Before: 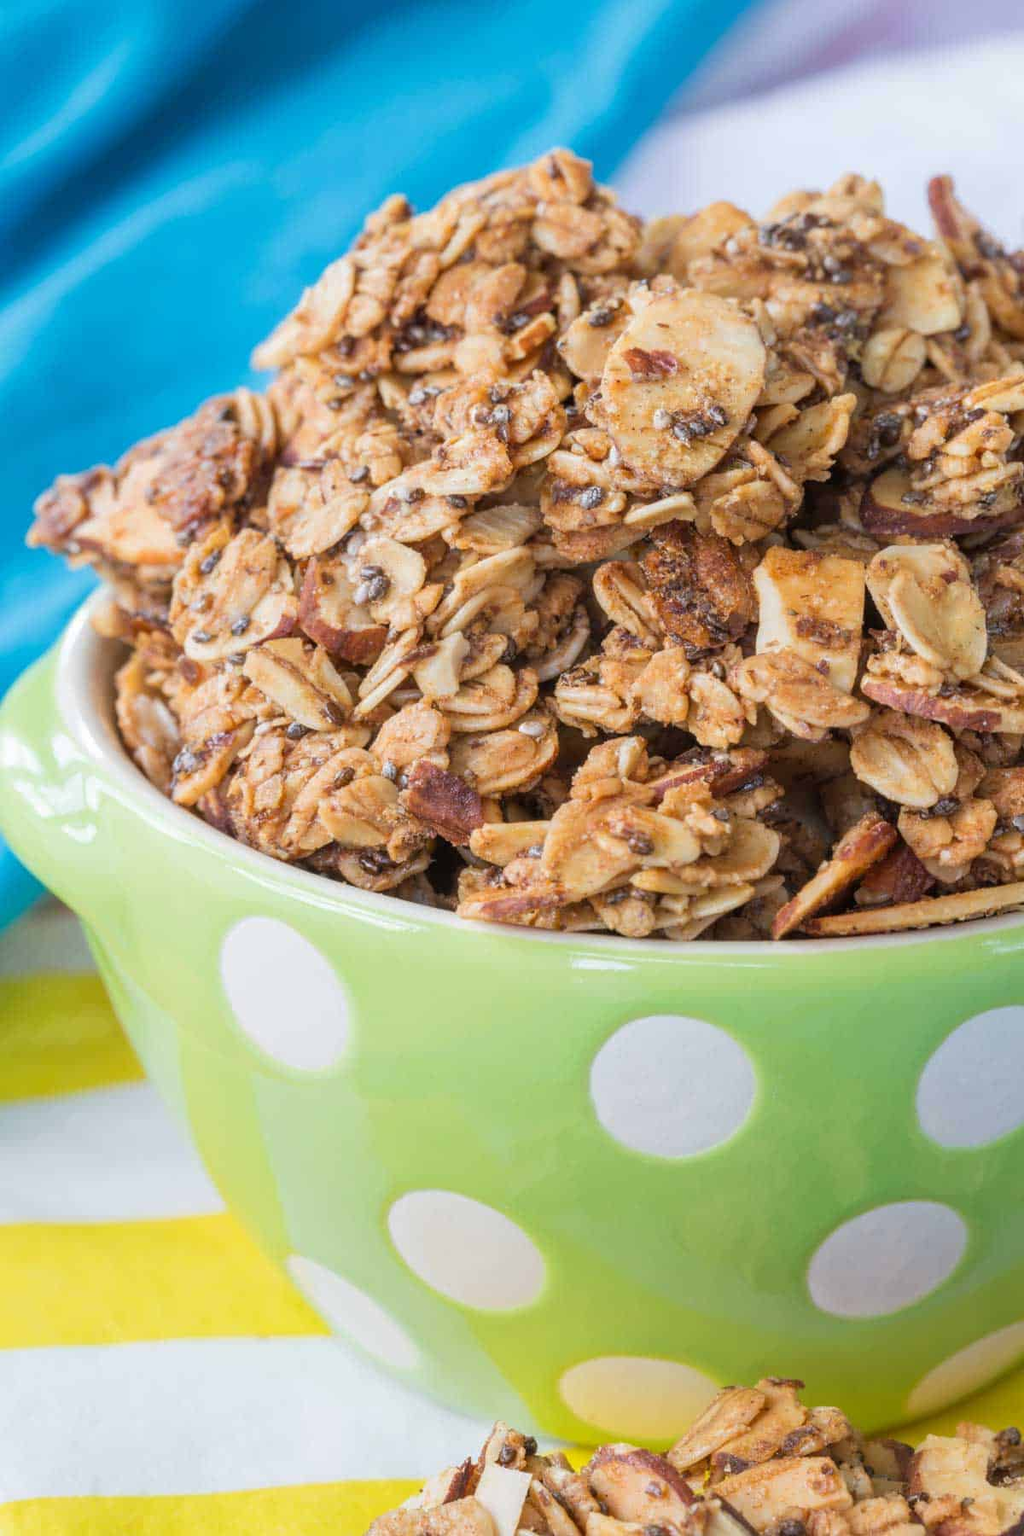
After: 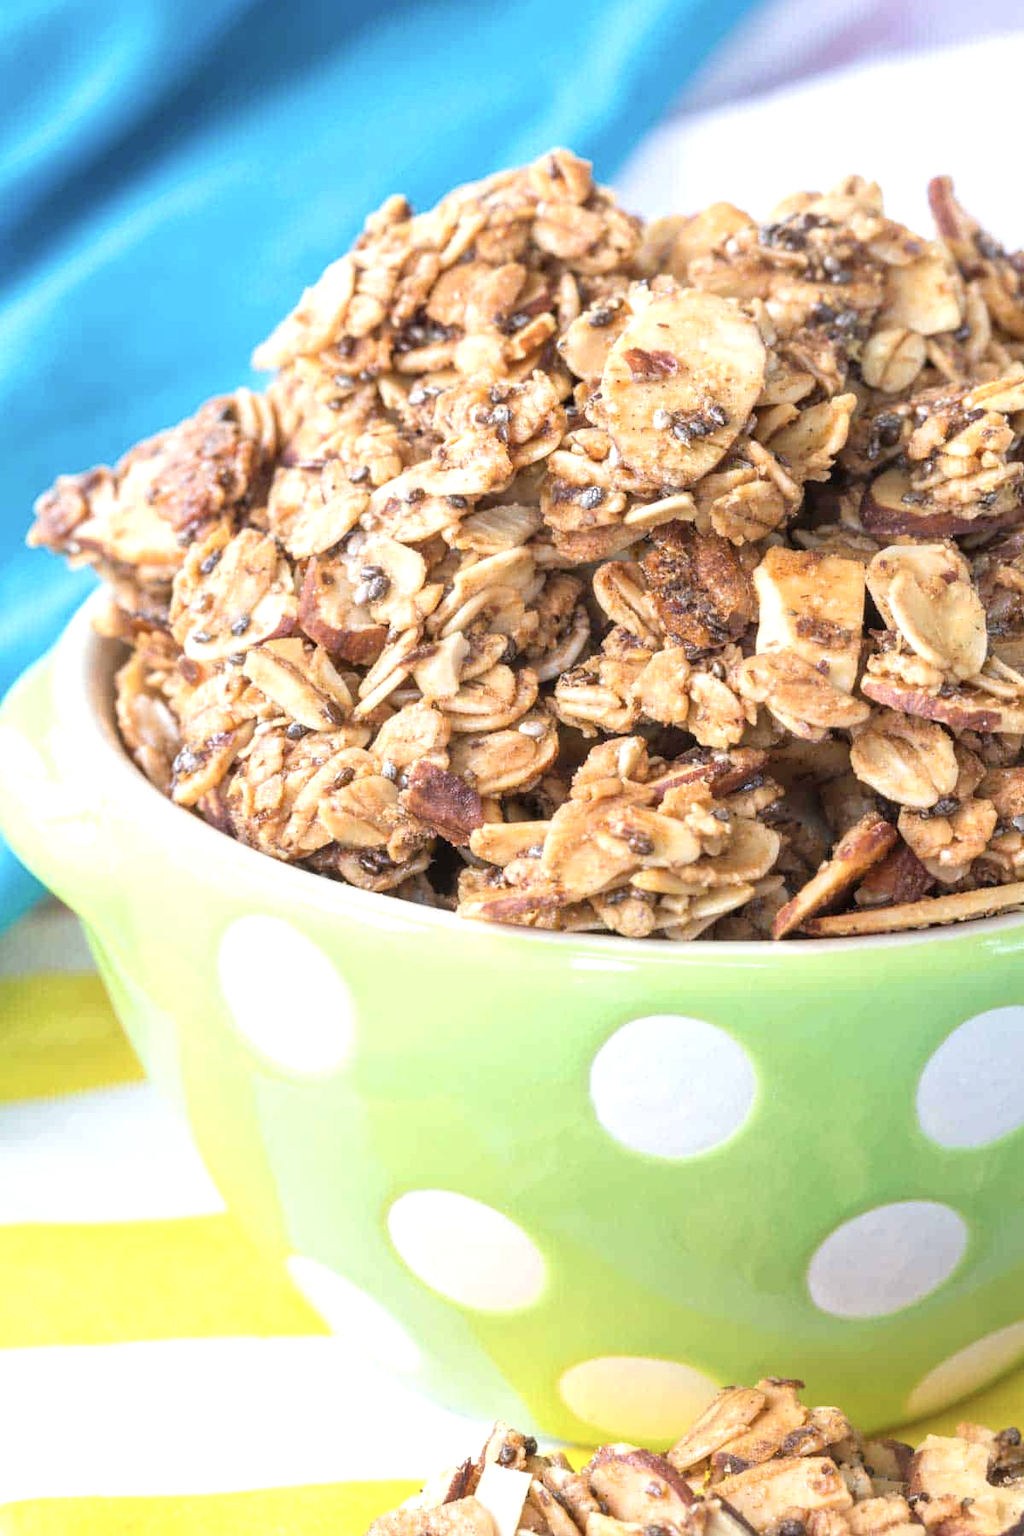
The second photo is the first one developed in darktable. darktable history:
contrast brightness saturation: saturation -0.166
exposure: exposure 0.656 EV, compensate highlight preservation false
